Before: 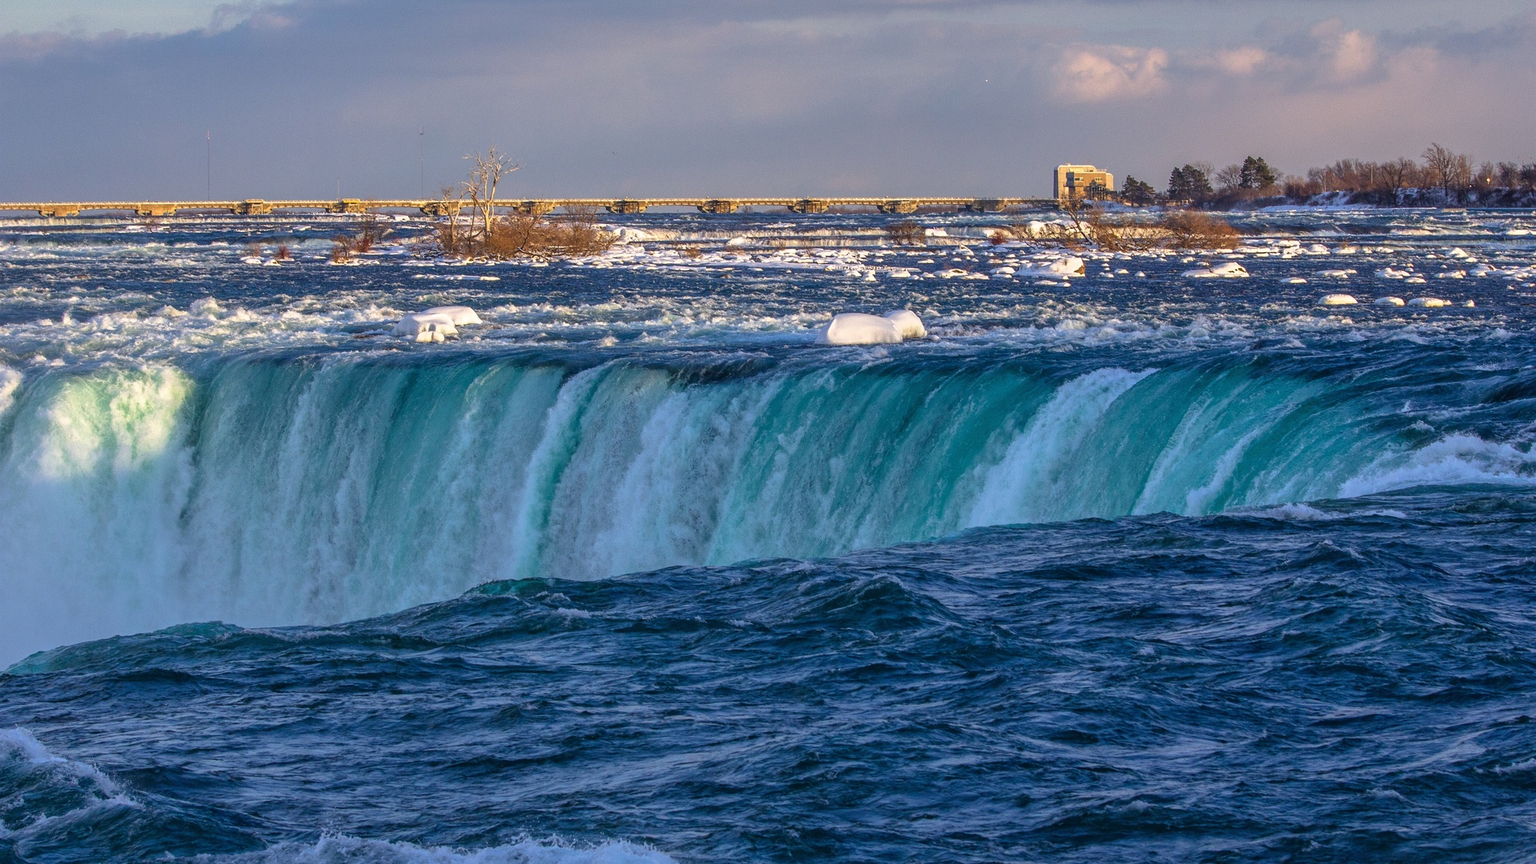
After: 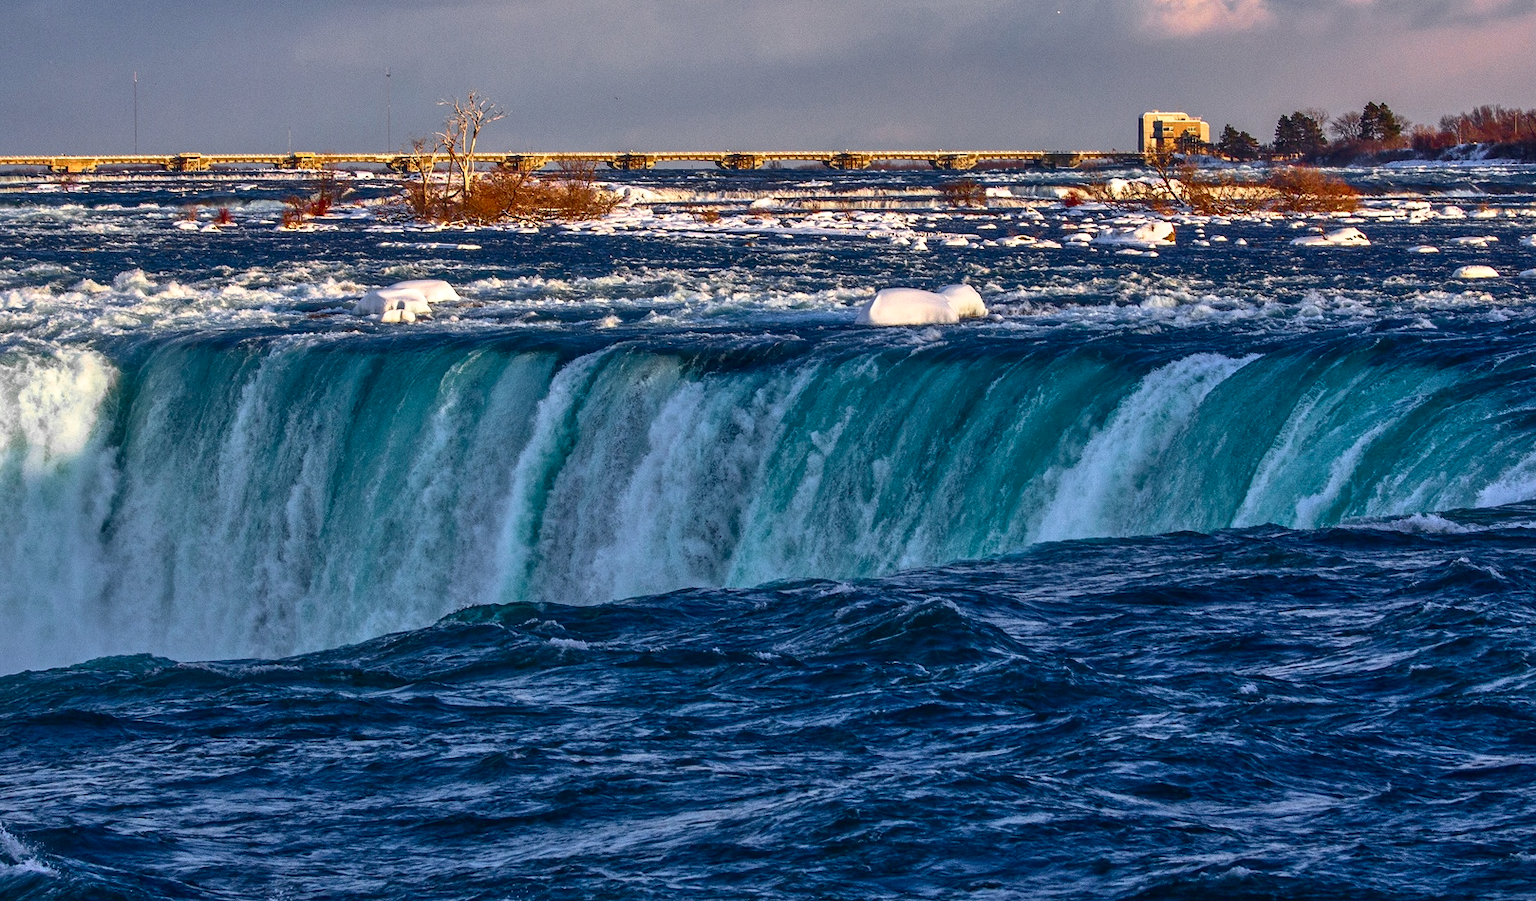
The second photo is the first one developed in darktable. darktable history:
color zones: curves: ch1 [(0, 0.679) (0.143, 0.647) (0.286, 0.261) (0.378, -0.011) (0.571, 0.396) (0.714, 0.399) (0.857, 0.406) (1, 0.679)]
tone equalizer: -7 EV 0.155 EV, -6 EV 0.59 EV, -5 EV 1.16 EV, -4 EV 1.35 EV, -3 EV 1.13 EV, -2 EV 0.6 EV, -1 EV 0.159 EV
exposure: compensate highlight preservation false
contrast brightness saturation: contrast 0.244, brightness -0.221, saturation 0.14
crop: left 6.146%, top 8.148%, right 9.536%, bottom 3.806%
